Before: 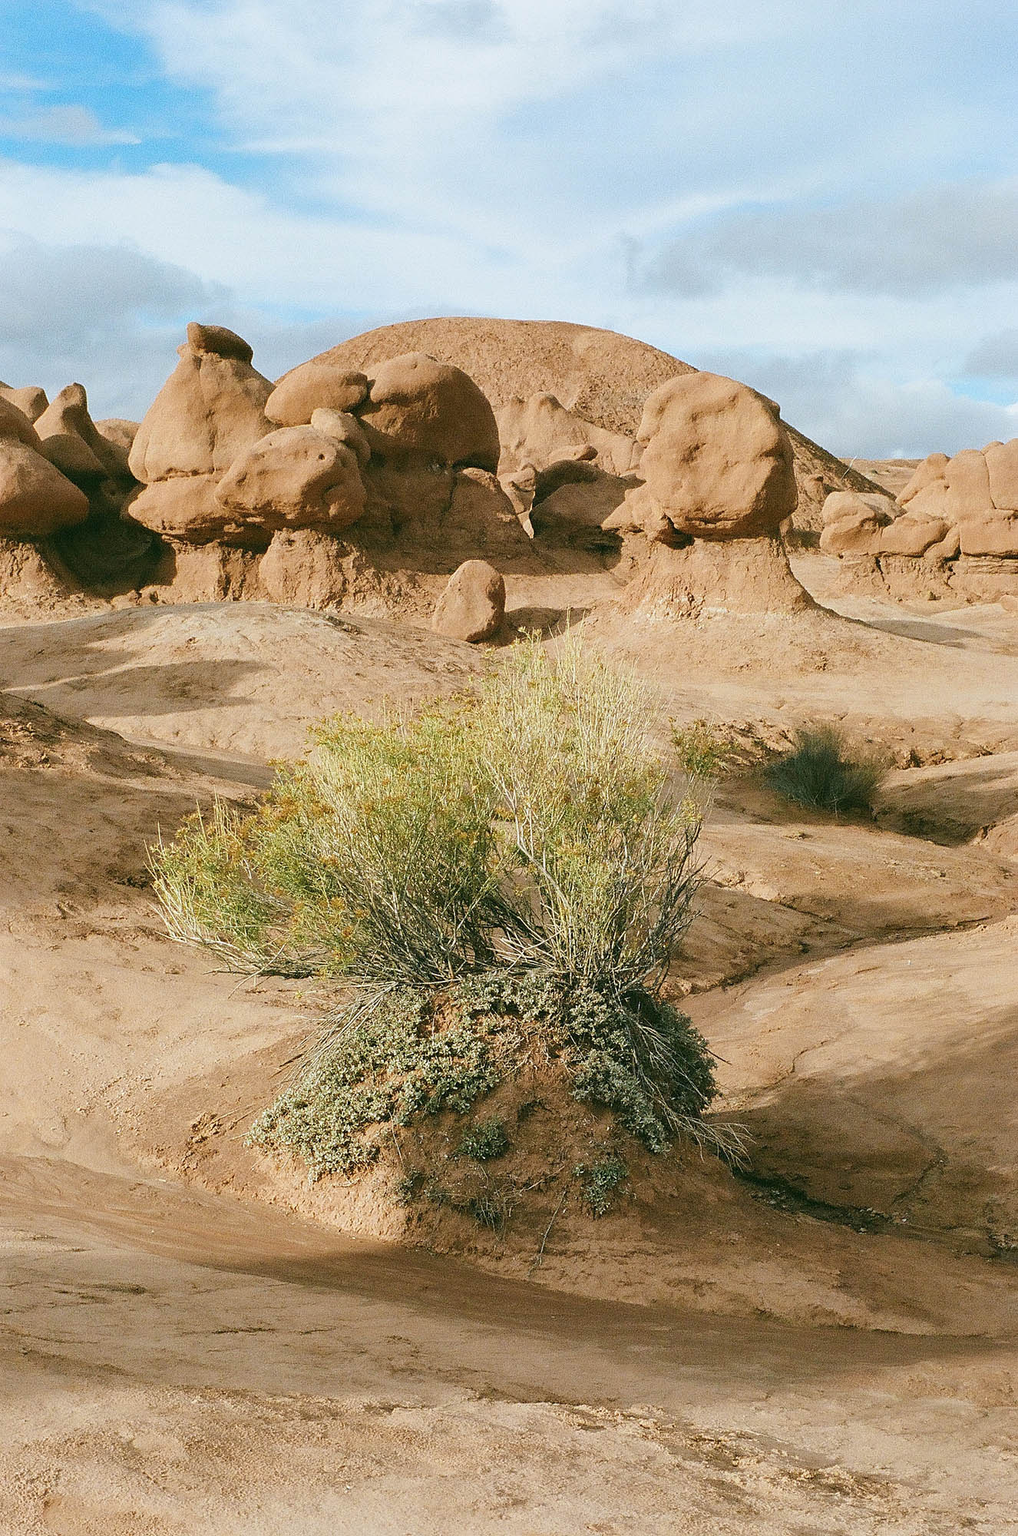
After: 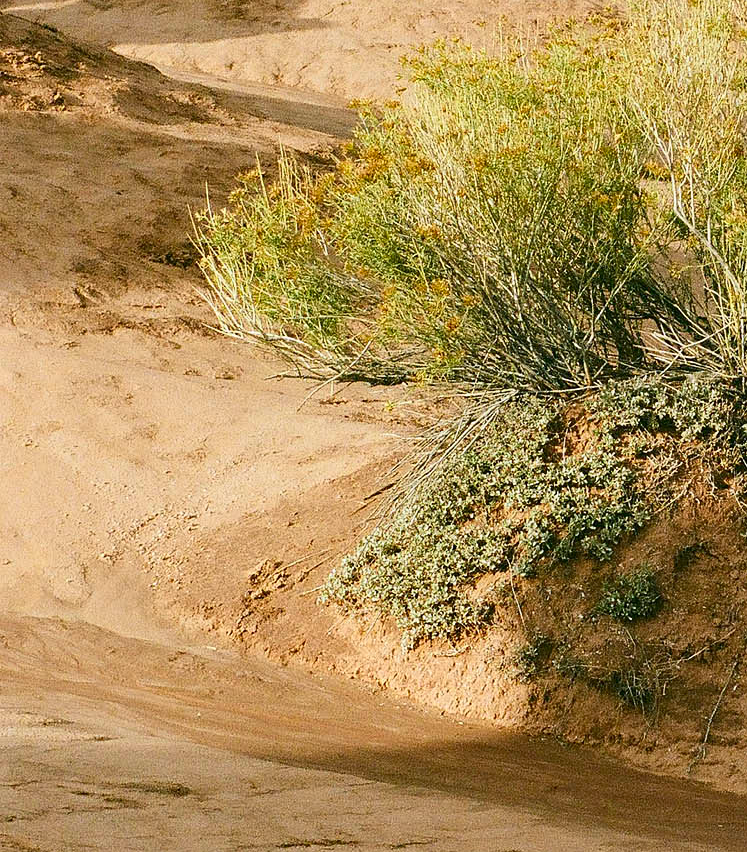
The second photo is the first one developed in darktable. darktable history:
crop: top 44.483%, right 43.593%, bottom 12.892%
tone equalizer: -8 EV 0.06 EV, smoothing diameter 25%, edges refinement/feathering 10, preserve details guided filter
contrast brightness saturation: contrast 0.16, saturation 0.32
